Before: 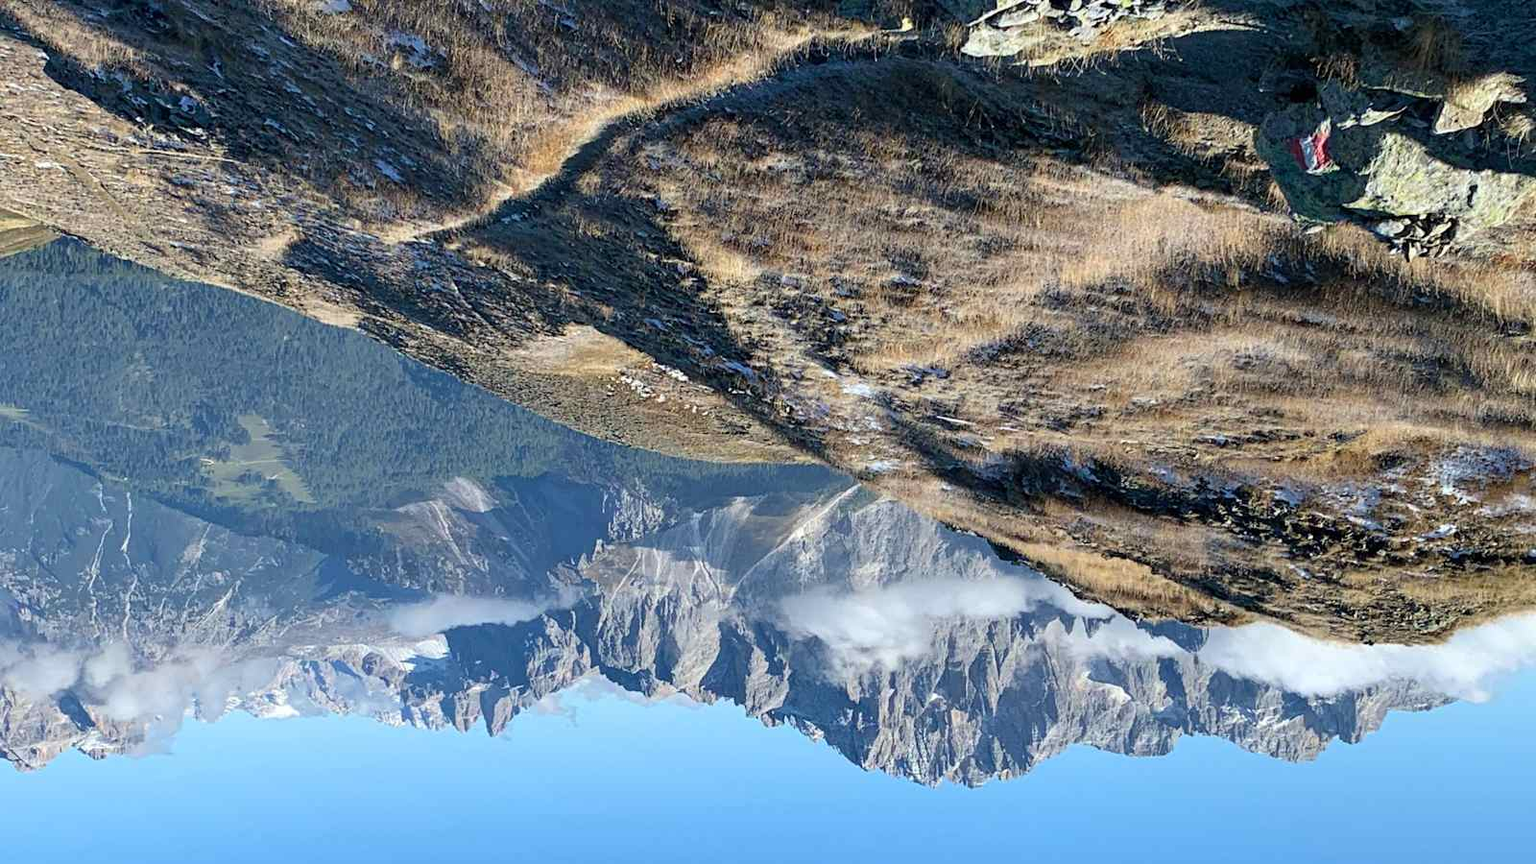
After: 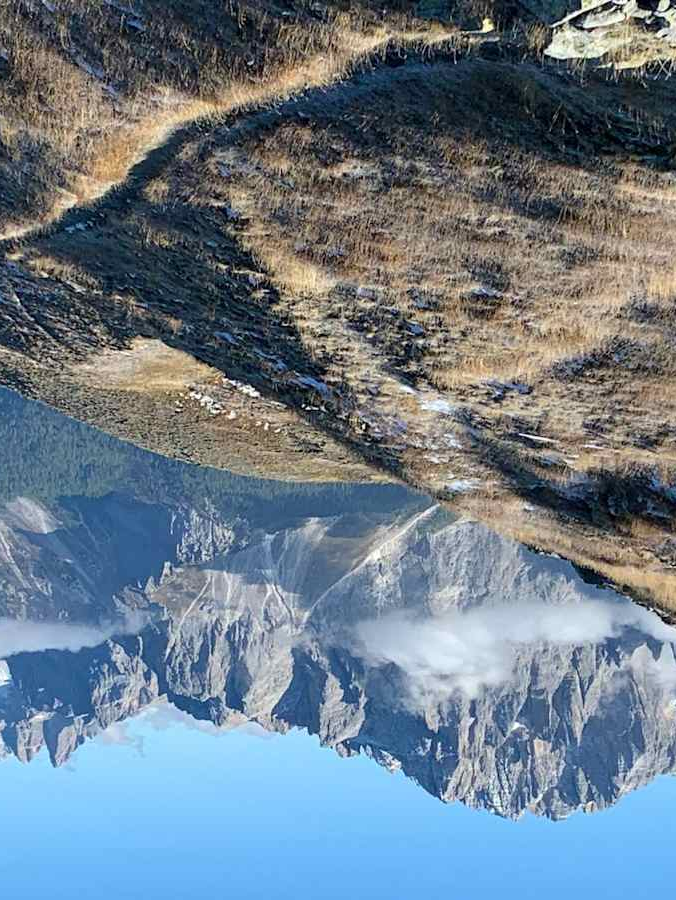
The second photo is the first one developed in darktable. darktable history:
crop: left 28.586%, right 29.134%
